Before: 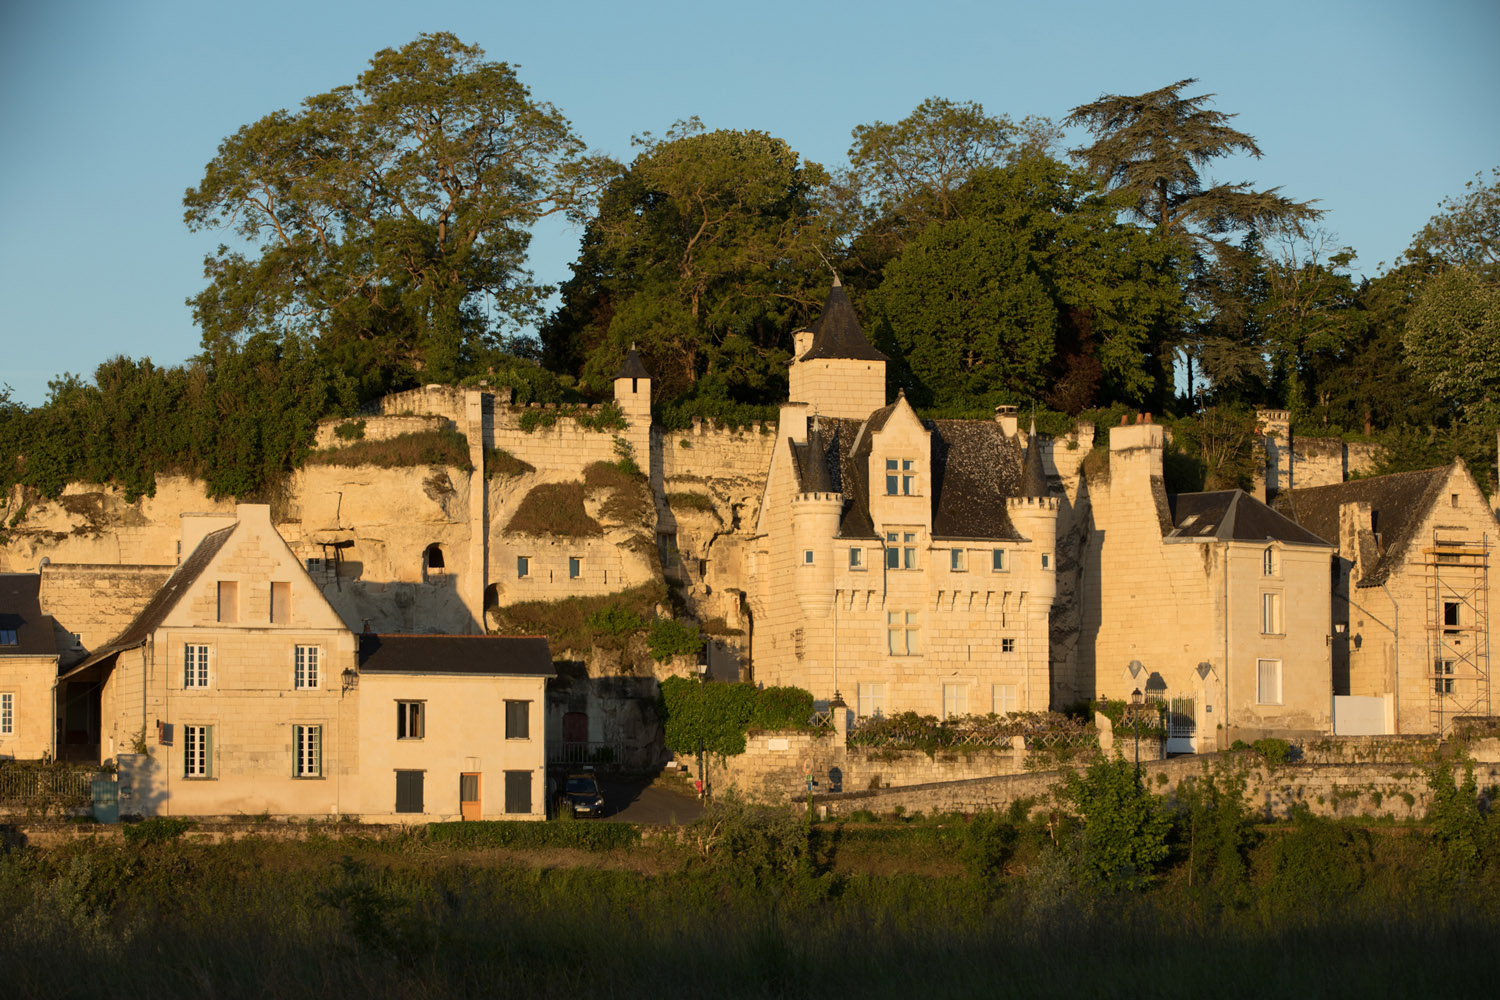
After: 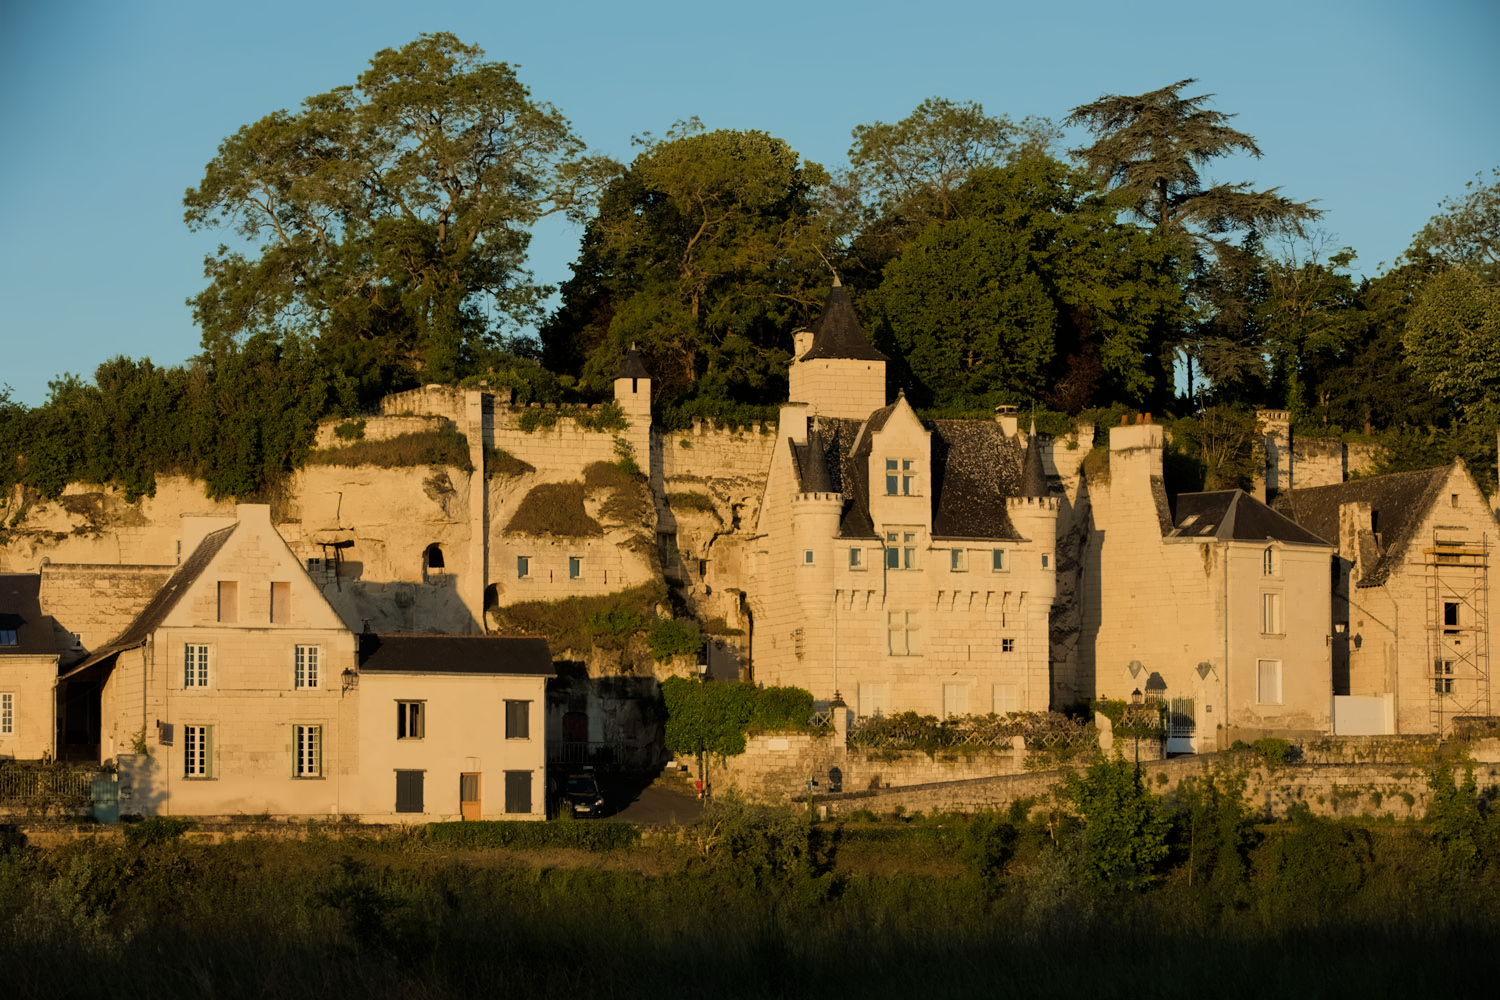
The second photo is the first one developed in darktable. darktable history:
chromatic aberrations: on, module defaults
filmic rgb: hardness 4.17
denoise (profiled): patch size 2, preserve shadows 1.02, bias correction -0.395, scattering 0.3, a [0, 0, 0]
color balance rgb: shadows fall-off 101%, linear chroma grading › mid-tones 7.63%, perceptual saturation grading › mid-tones 11.68%, mask middle-gray fulcrum 22.45%, global vibrance 10.11%, saturation formula JzAzBz (2021)
velvia: on, module defaults
